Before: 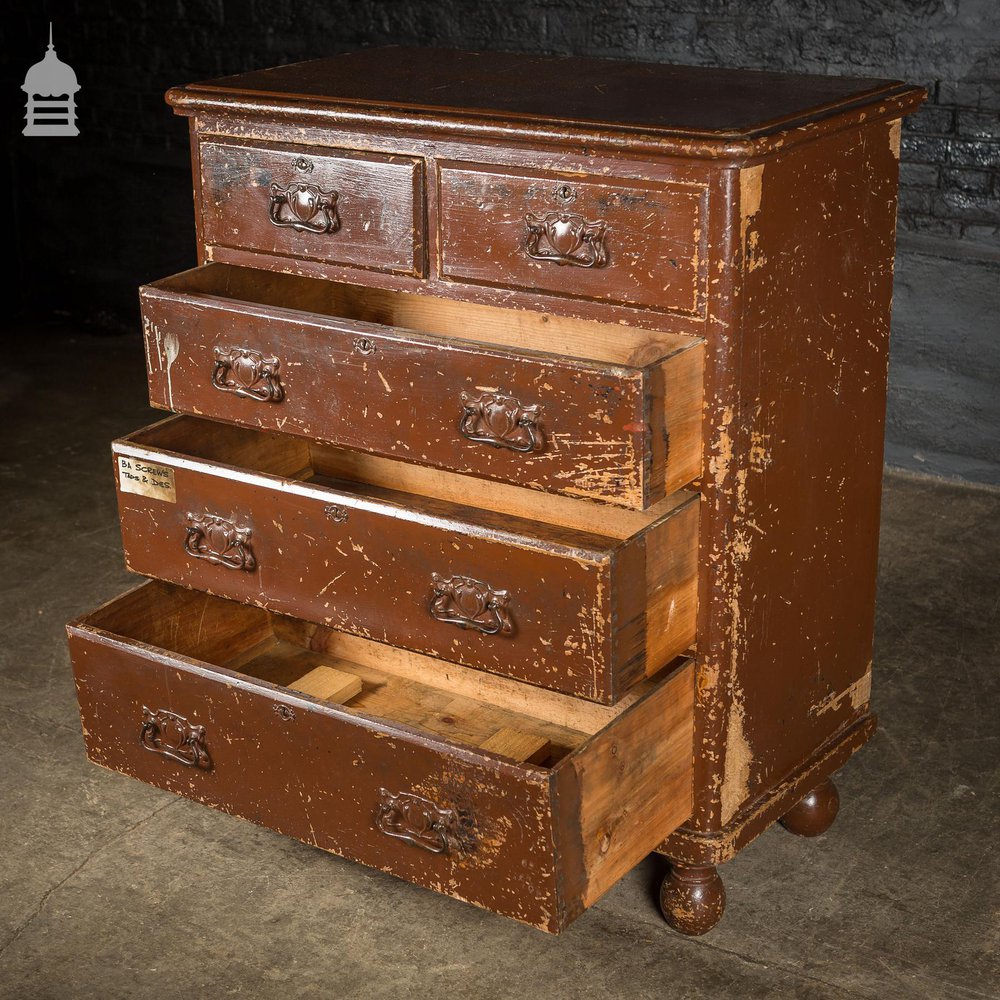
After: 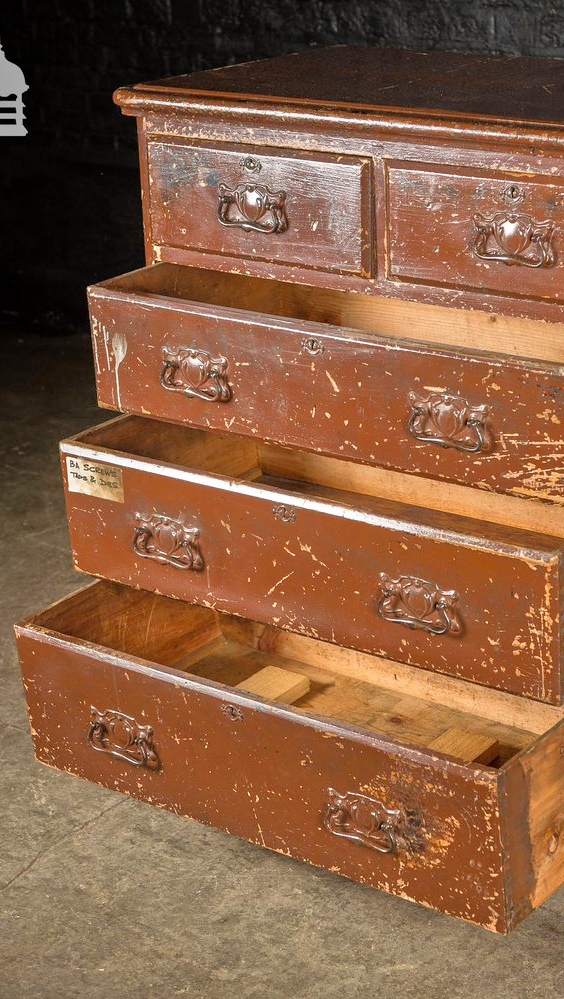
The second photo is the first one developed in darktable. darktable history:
tone equalizer: -7 EV 0.142 EV, -6 EV 0.635 EV, -5 EV 1.15 EV, -4 EV 1.35 EV, -3 EV 1.18 EV, -2 EV 0.6 EV, -1 EV 0.159 EV
crop: left 5.261%, right 38.316%
